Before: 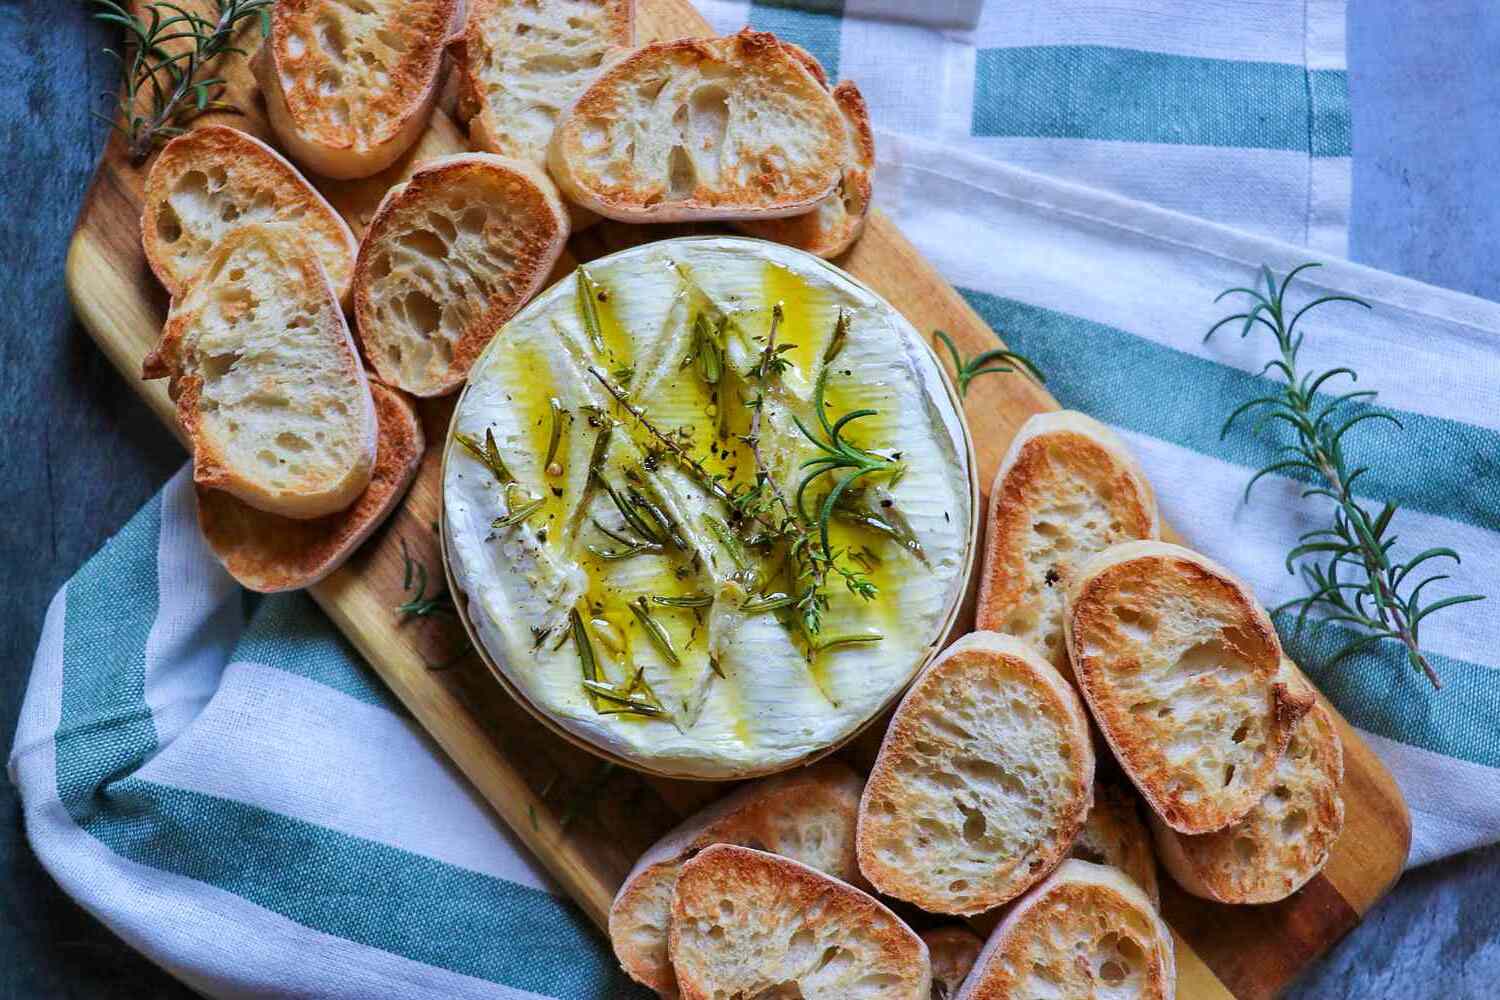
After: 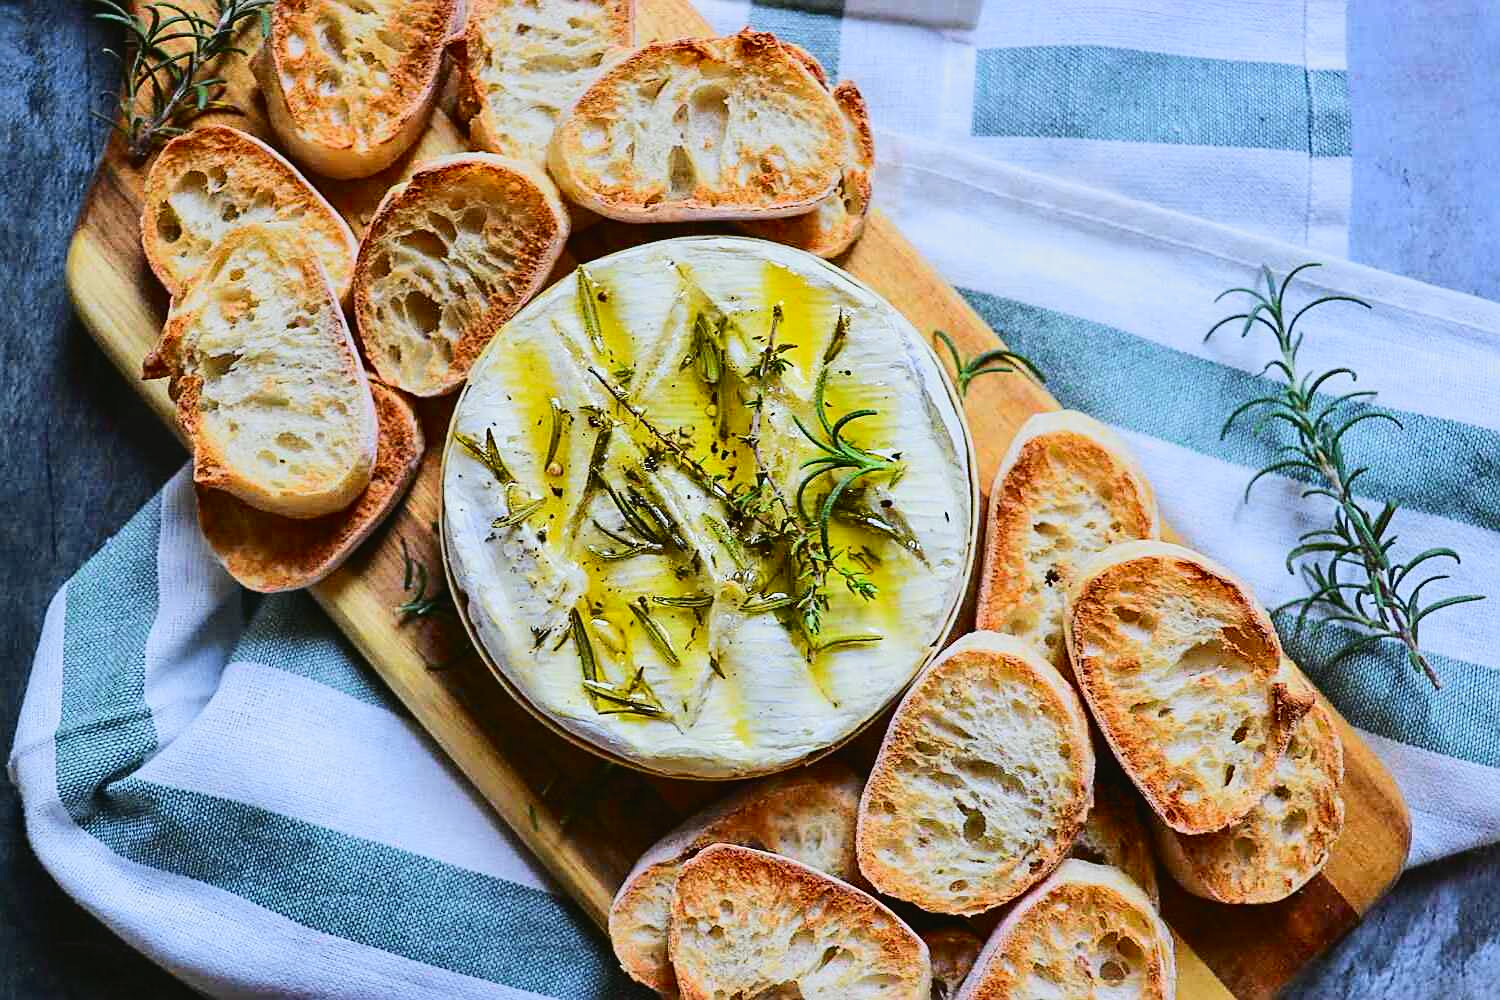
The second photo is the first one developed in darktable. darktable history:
tone curve: curves: ch0 [(0, 0.03) (0.113, 0.087) (0.207, 0.184) (0.515, 0.612) (0.712, 0.793) (1, 0.946)]; ch1 [(0, 0) (0.172, 0.123) (0.317, 0.279) (0.407, 0.401) (0.476, 0.482) (0.505, 0.499) (0.534, 0.534) (0.632, 0.645) (0.726, 0.745) (1, 1)]; ch2 [(0, 0) (0.411, 0.424) (0.476, 0.492) (0.521, 0.524) (0.541, 0.559) (0.65, 0.699) (1, 1)], color space Lab, independent channels, preserve colors none
sharpen: on, module defaults
